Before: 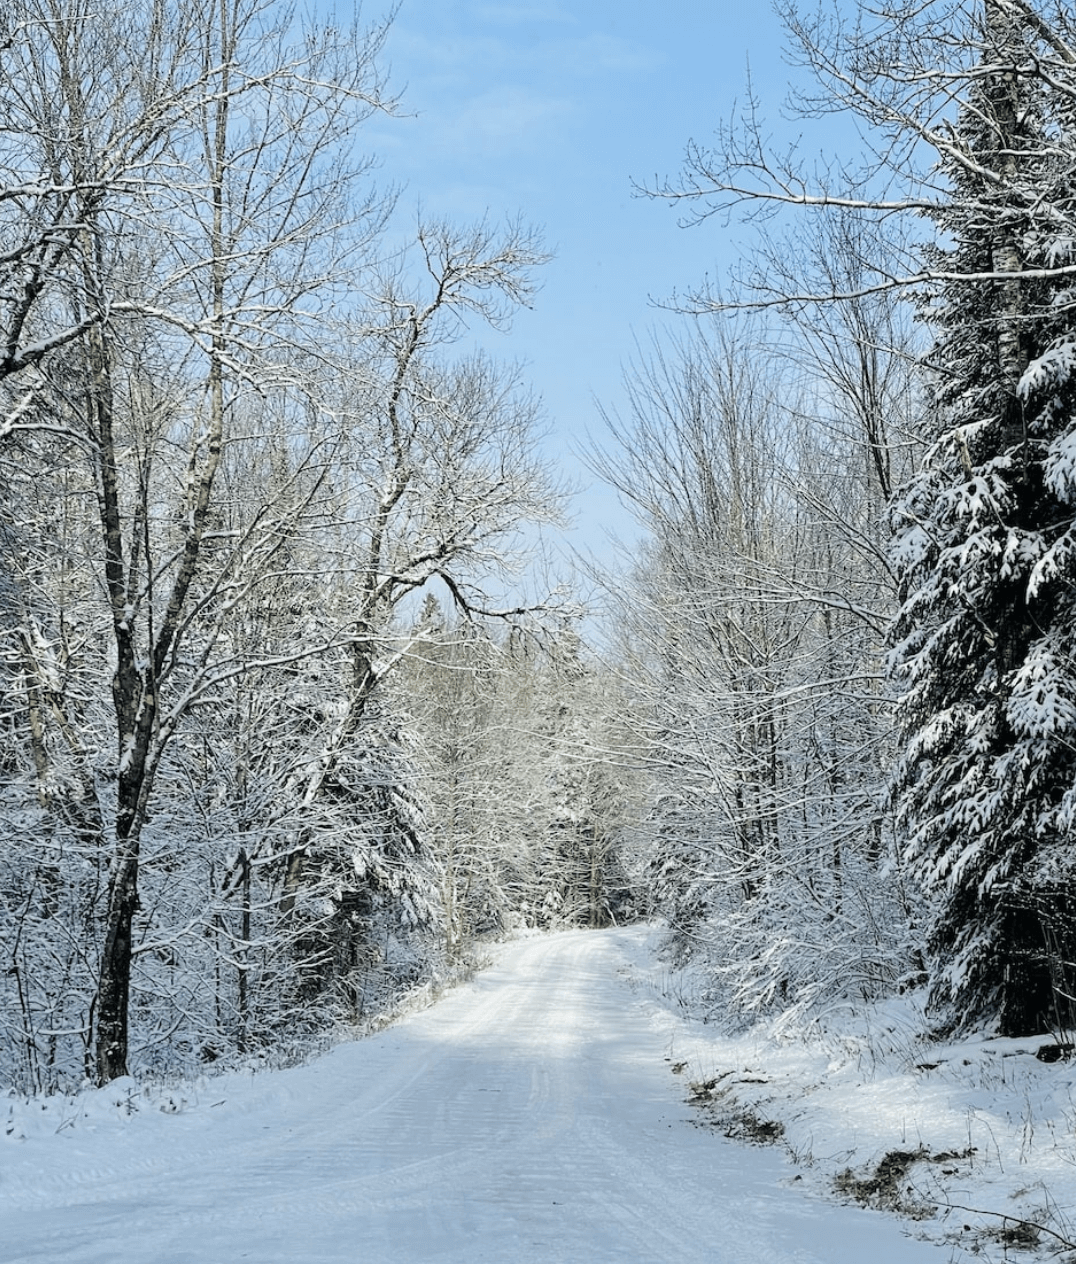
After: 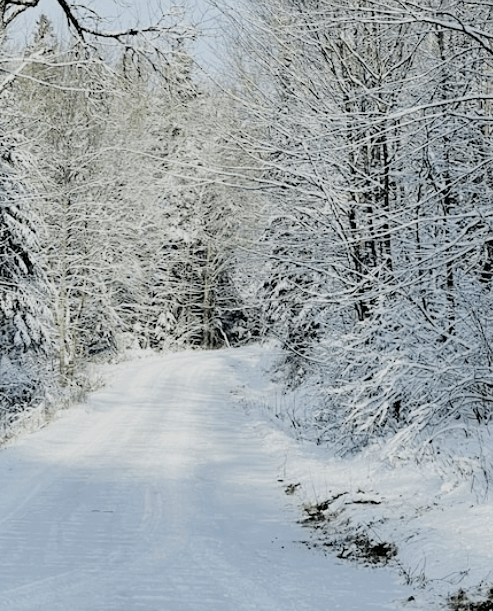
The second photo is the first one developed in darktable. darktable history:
crop: left 35.976%, top 45.819%, right 18.162%, bottom 5.807%
filmic rgb: black relative exposure -5 EV, hardness 2.88, contrast 1.2, highlights saturation mix -30%
